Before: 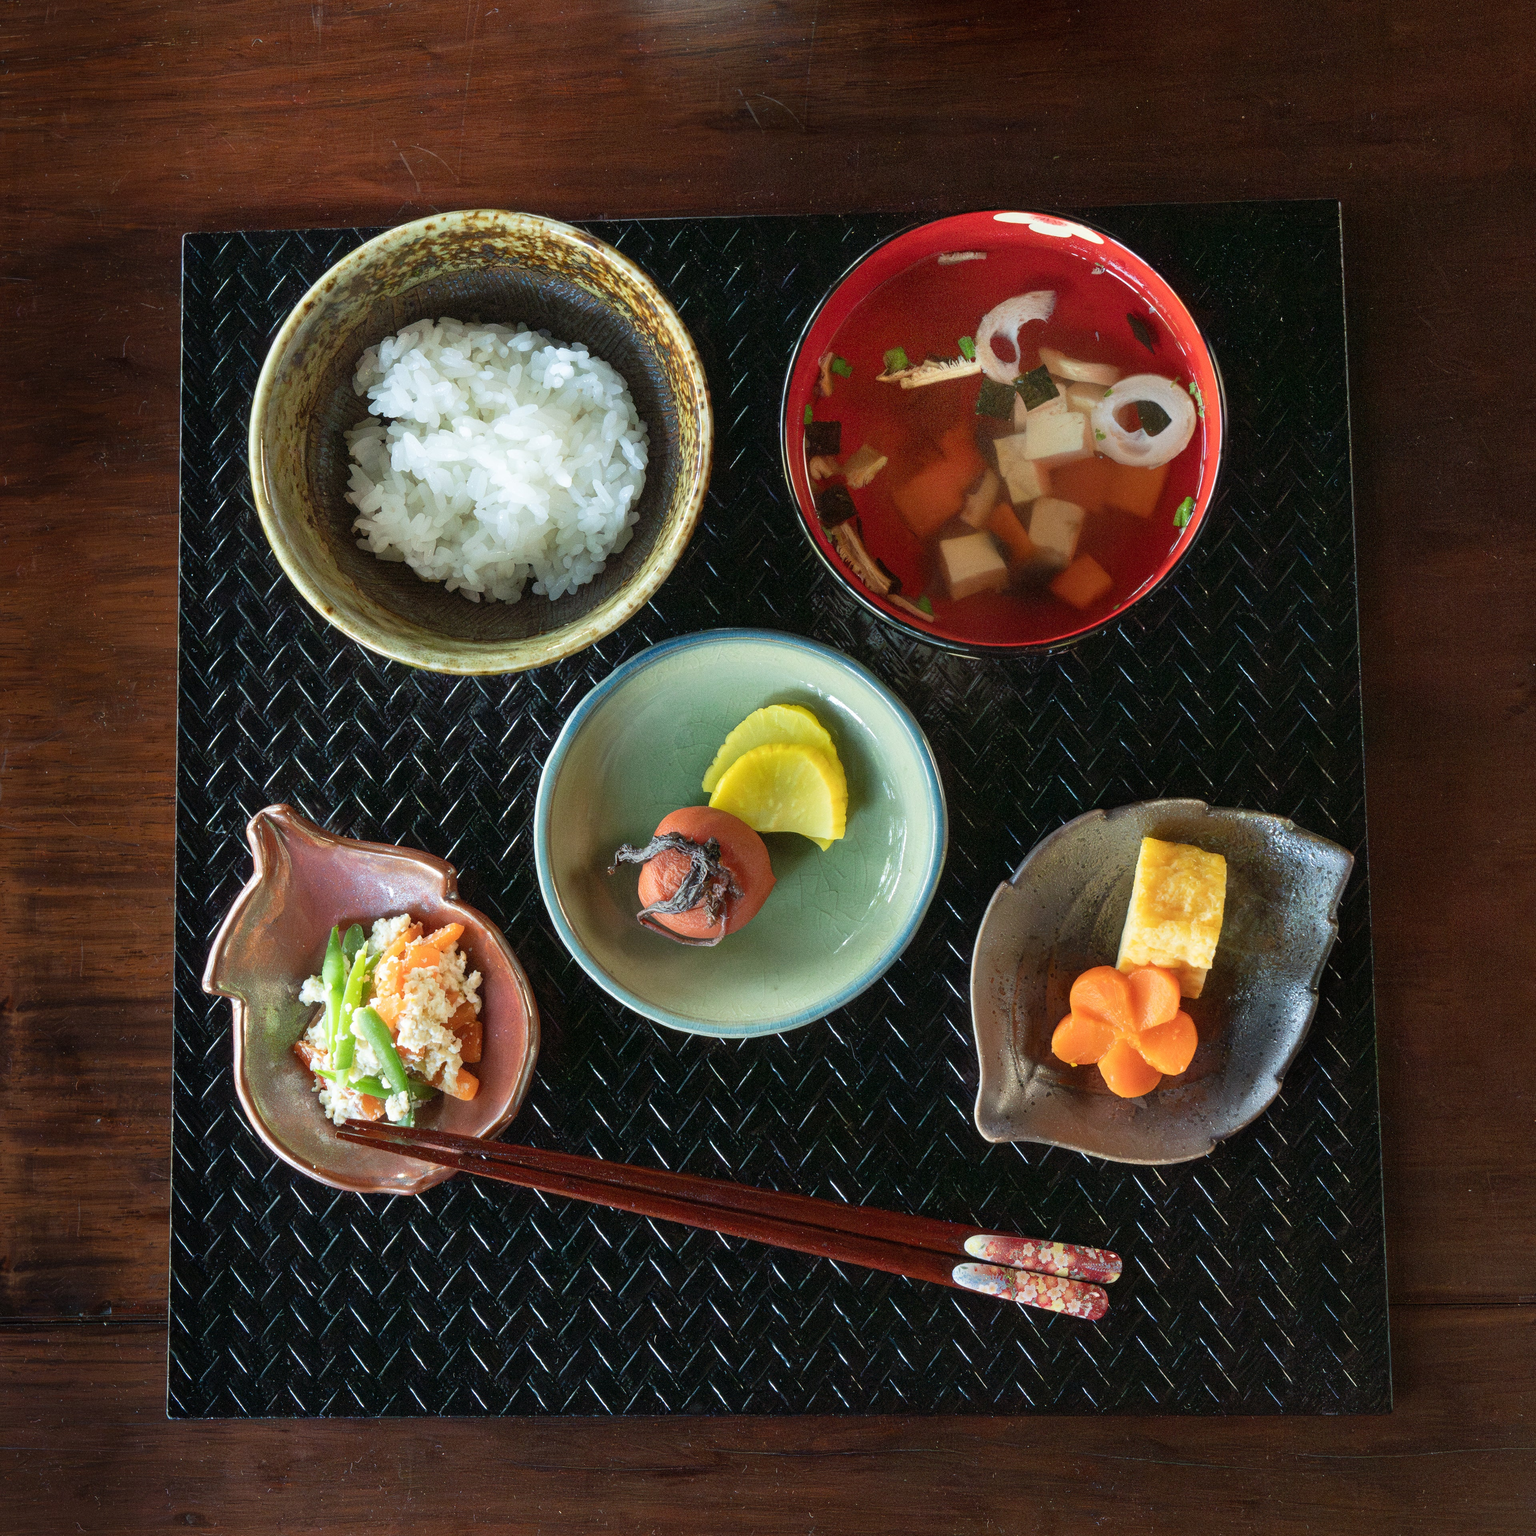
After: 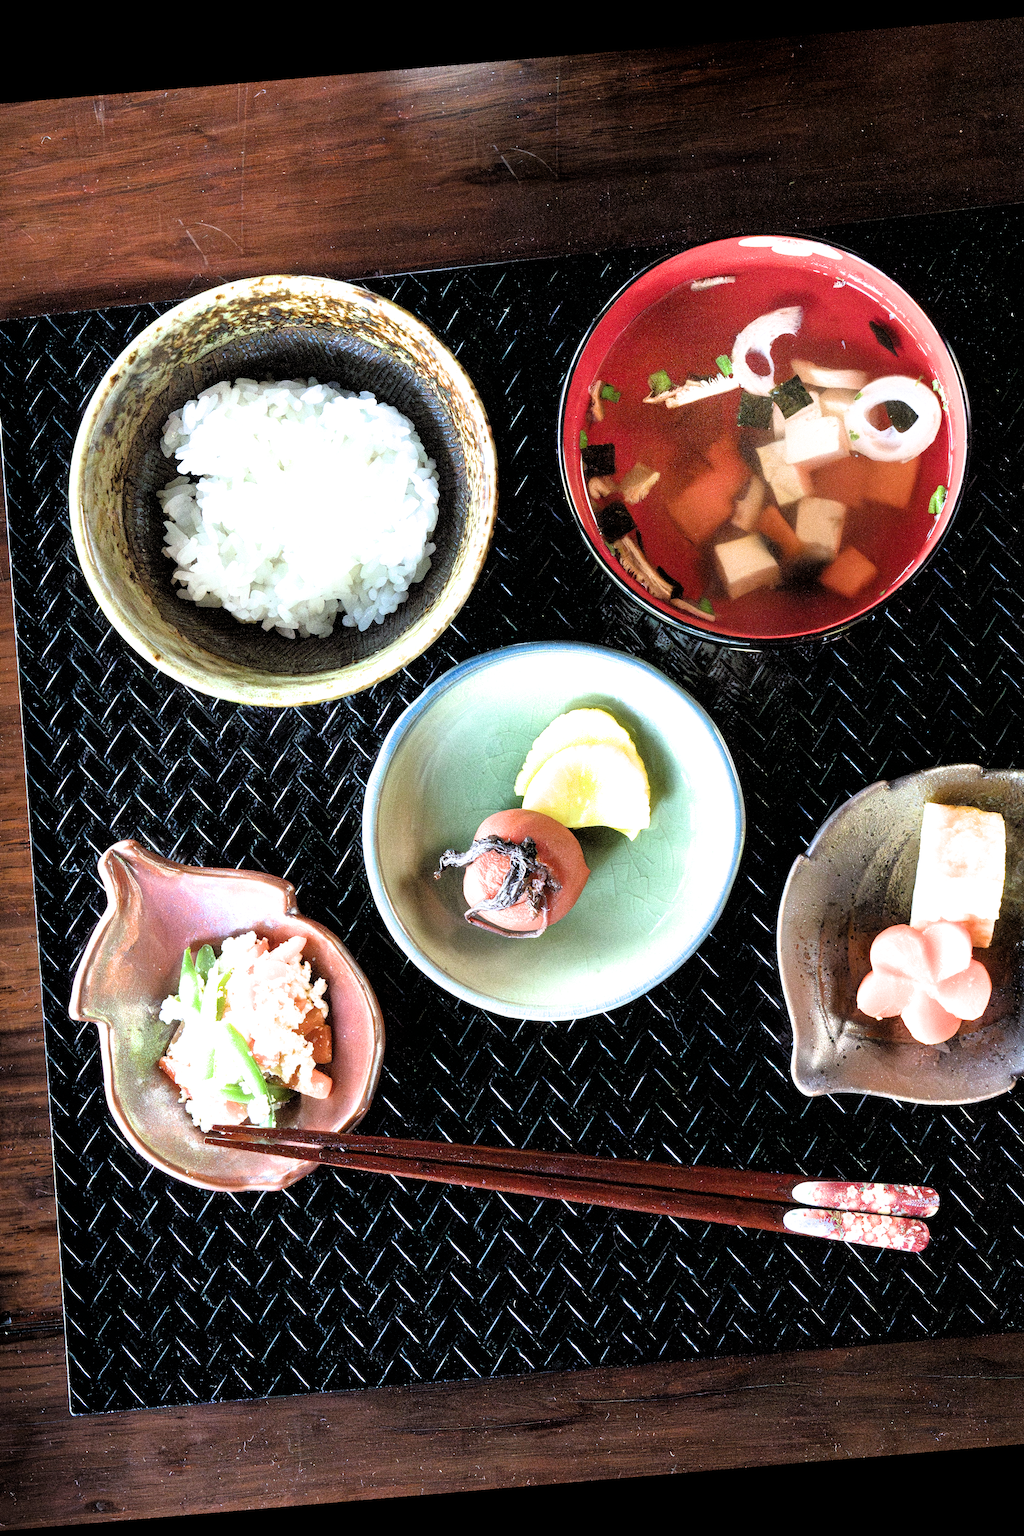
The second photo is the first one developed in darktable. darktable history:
filmic rgb: black relative exposure -3.64 EV, white relative exposure 2.44 EV, hardness 3.29
rotate and perspective: rotation -4.86°, automatic cropping off
crop and rotate: left 12.673%, right 20.66%
exposure: exposure 1.223 EV, compensate highlight preservation false
white balance: red 0.967, blue 1.119, emerald 0.756
